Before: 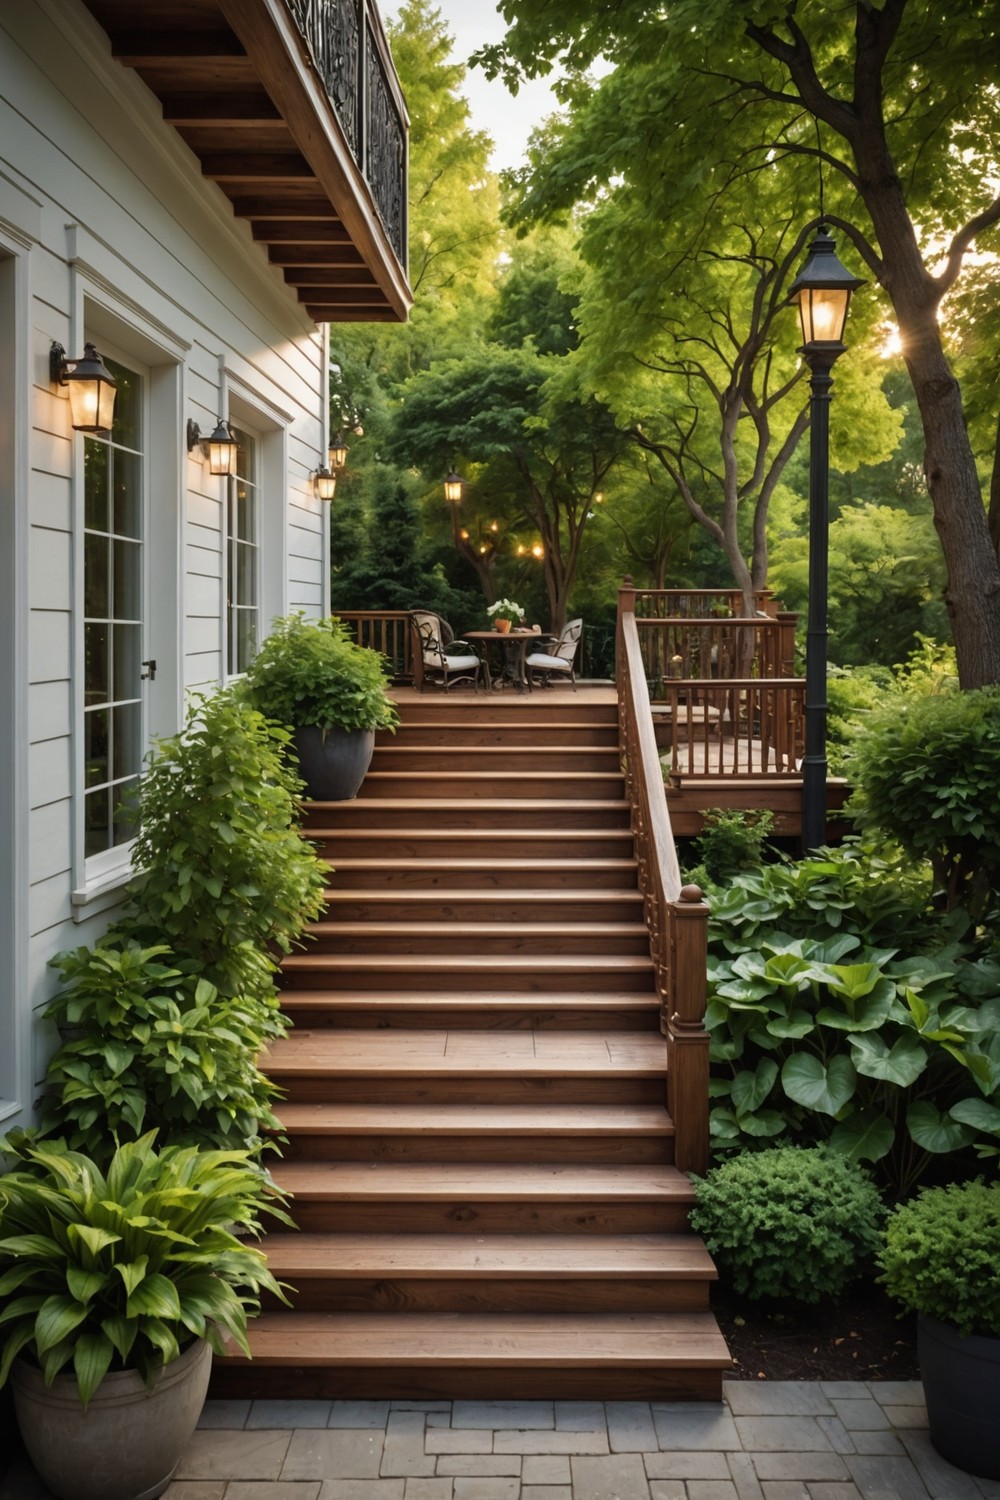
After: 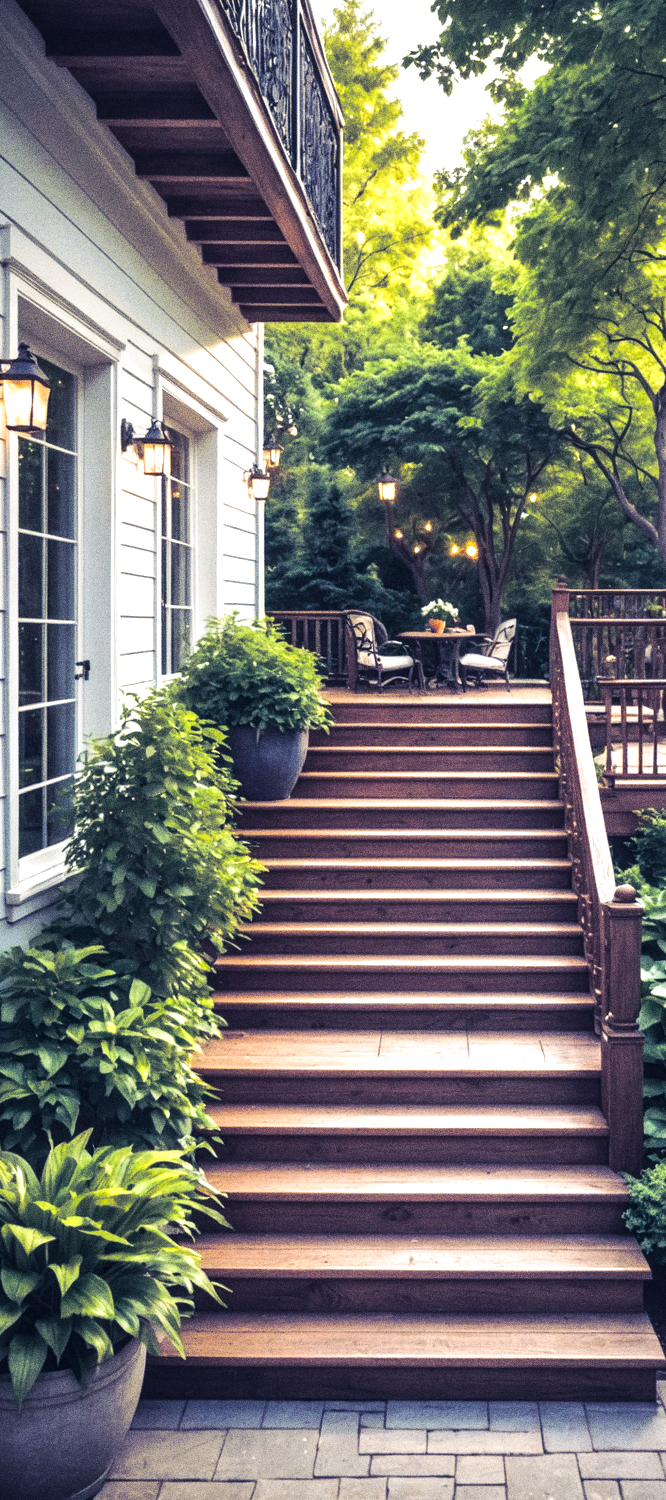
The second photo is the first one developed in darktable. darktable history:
exposure: black level correction -0.005, exposure 1.002 EV, compensate highlight preservation false
color balance rgb: shadows lift › luminance -28.76%, shadows lift › chroma 10%, shadows lift › hue 230°, power › chroma 0.5%, power › hue 215°, highlights gain › luminance 7.14%, highlights gain › chroma 1%, highlights gain › hue 50°, global offset › luminance -0.29%, global offset › hue 260°, perceptual saturation grading › global saturation 20%, perceptual saturation grading › highlights -13.92%, perceptual saturation grading › shadows 50%
local contrast: on, module defaults
grain: coarseness 0.09 ISO, strength 40%
white balance: red 0.976, blue 1.04
split-toning: shadows › hue 255.6°, shadows › saturation 0.66, highlights › hue 43.2°, highlights › saturation 0.68, balance -50.1
crop and rotate: left 6.617%, right 26.717%
